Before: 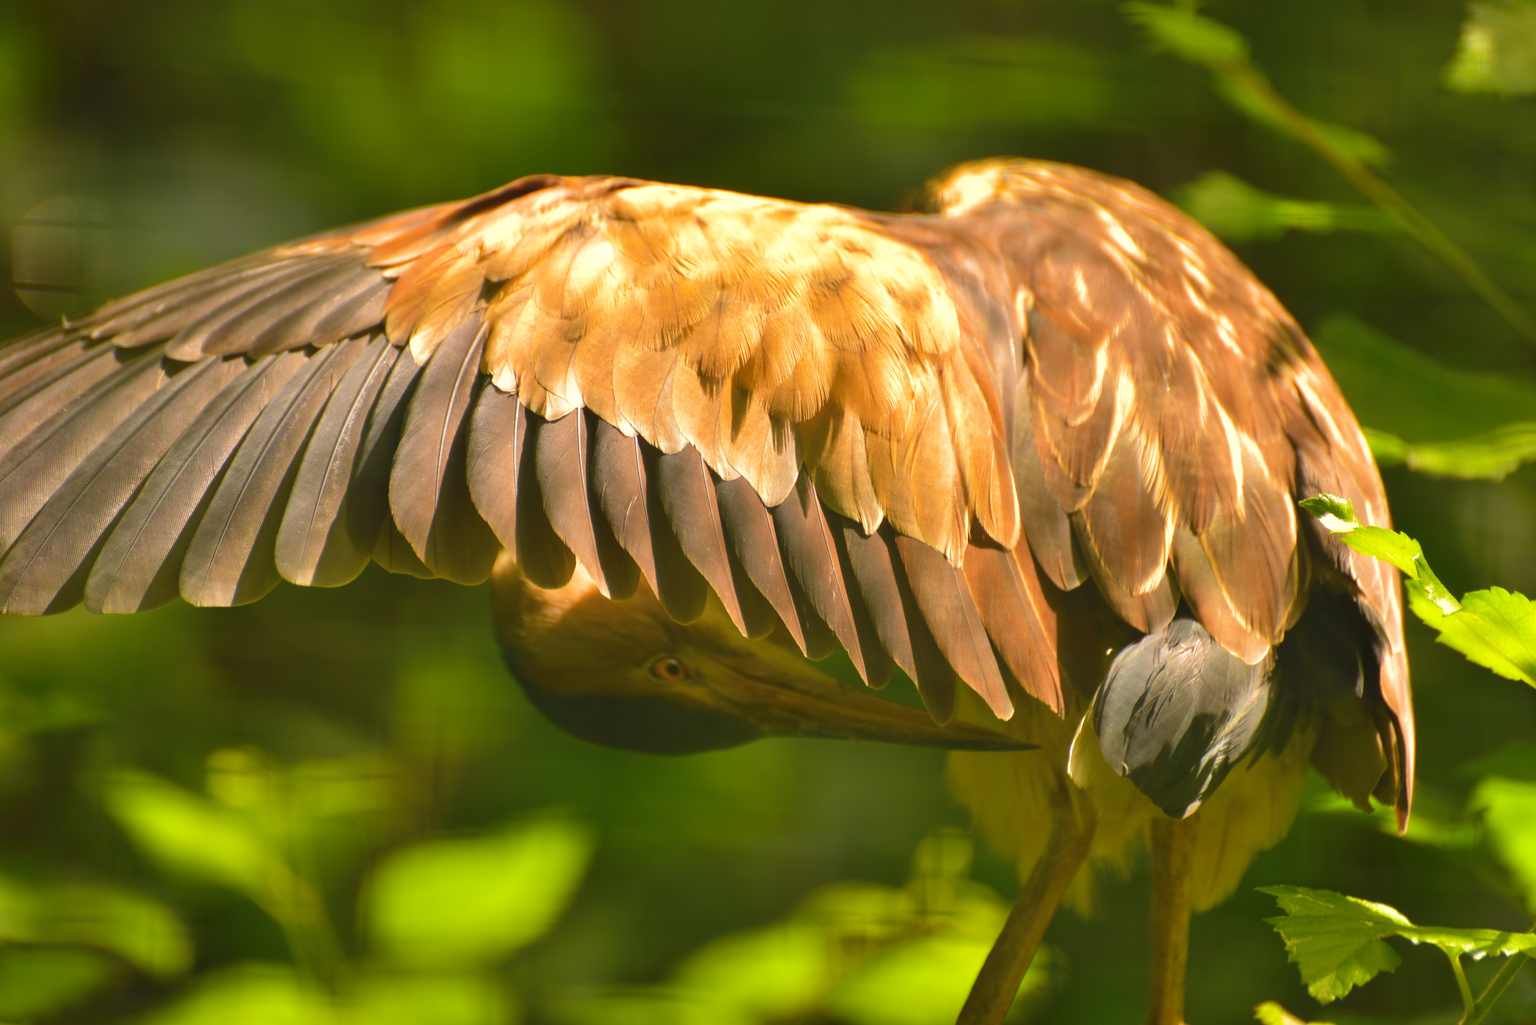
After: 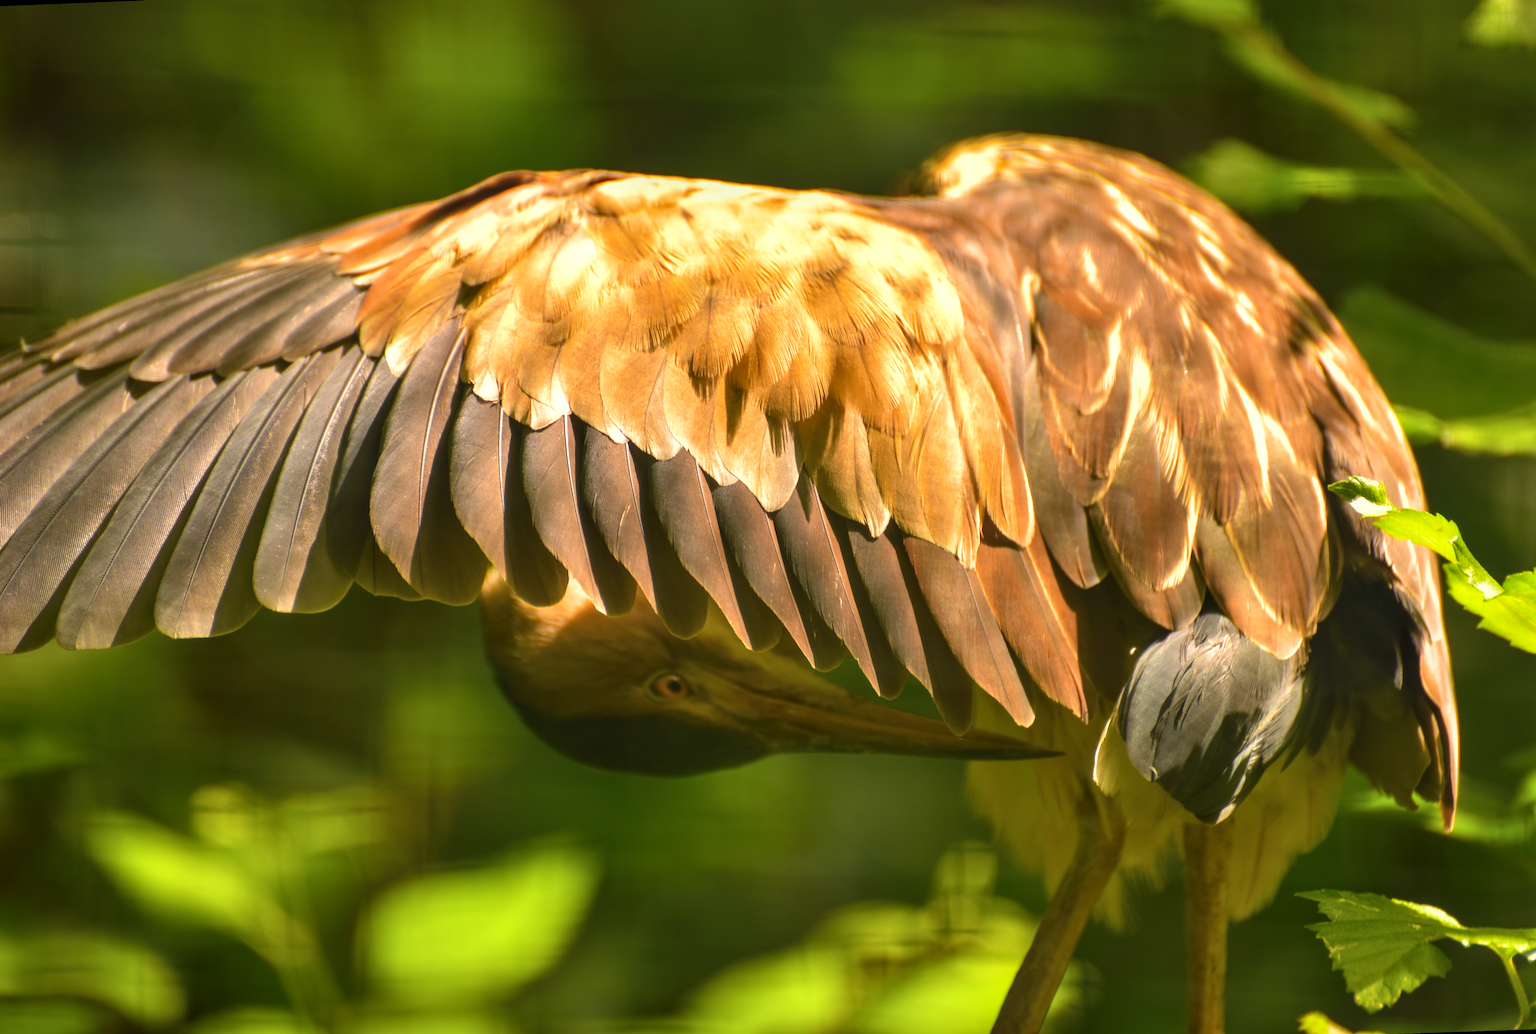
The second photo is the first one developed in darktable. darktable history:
rgb curve: curves: ch0 [(0, 0) (0.078, 0.051) (0.929, 0.956) (1, 1)], compensate middle gray true
rotate and perspective: rotation -2.12°, lens shift (vertical) 0.009, lens shift (horizontal) -0.008, automatic cropping original format, crop left 0.036, crop right 0.964, crop top 0.05, crop bottom 0.959
local contrast: on, module defaults
